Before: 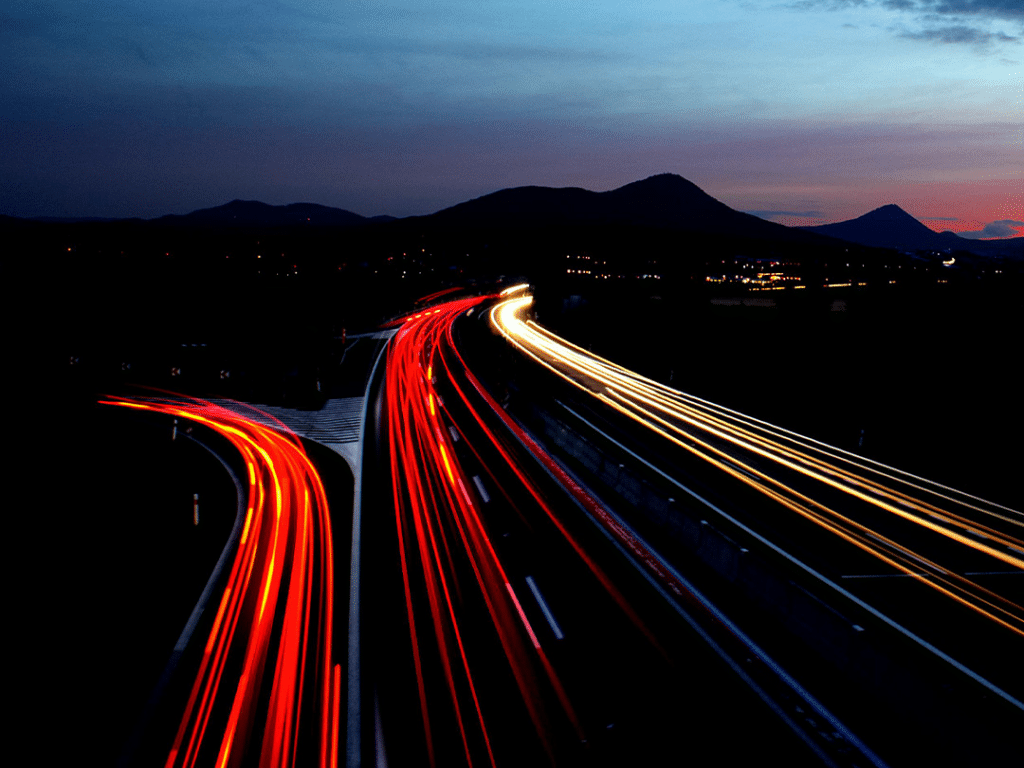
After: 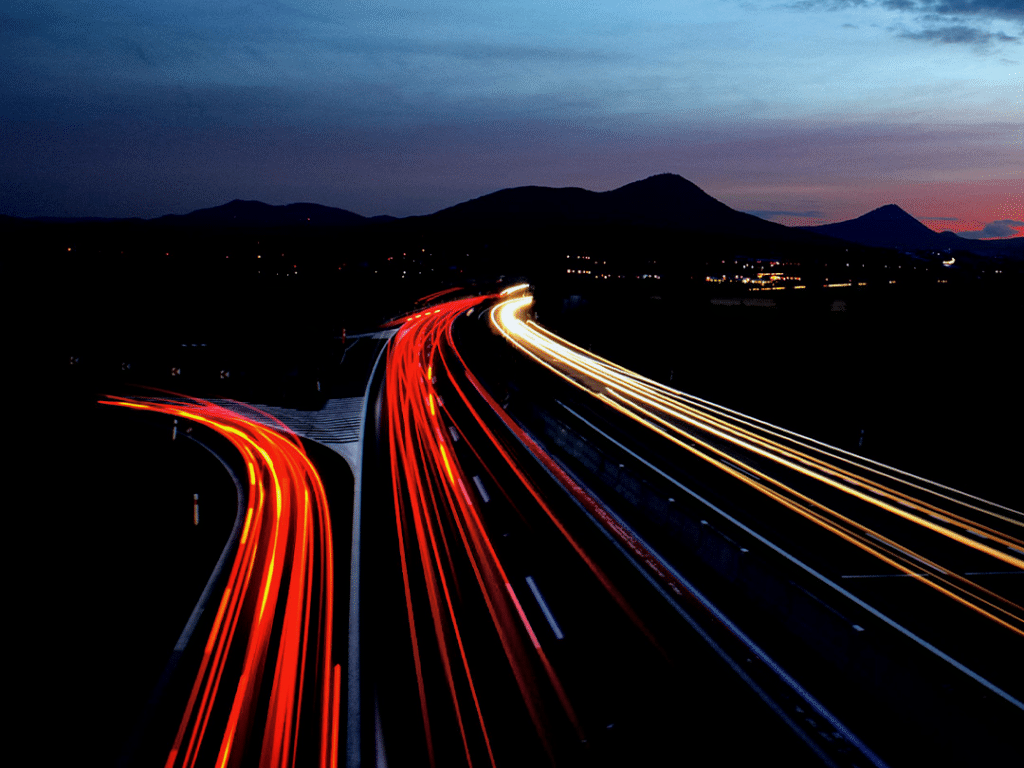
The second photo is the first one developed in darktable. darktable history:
exposure: exposure -0.157 EV, compensate highlight preservation false
white balance: red 0.983, blue 1.036
local contrast: mode bilateral grid, contrast 20, coarseness 50, detail 144%, midtone range 0.2
